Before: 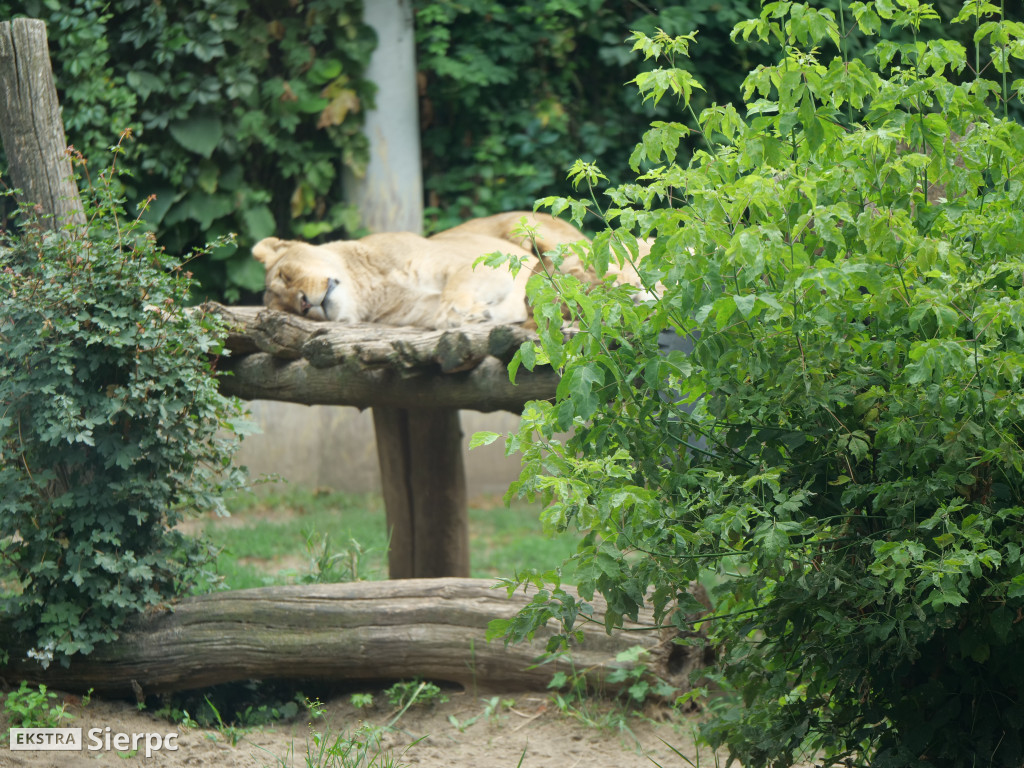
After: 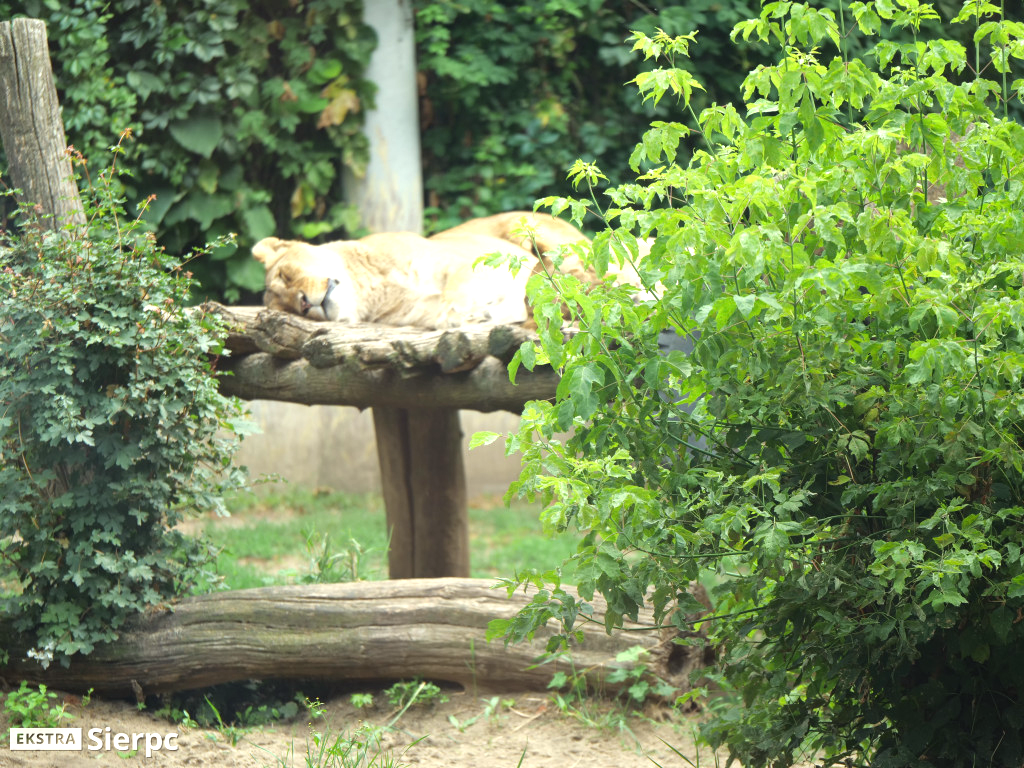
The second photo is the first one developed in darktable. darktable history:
color correction: highlights a* -0.95, highlights b* 4.5, shadows a* 3.55
exposure: black level correction 0, exposure 0.7 EV, compensate exposure bias true, compensate highlight preservation false
